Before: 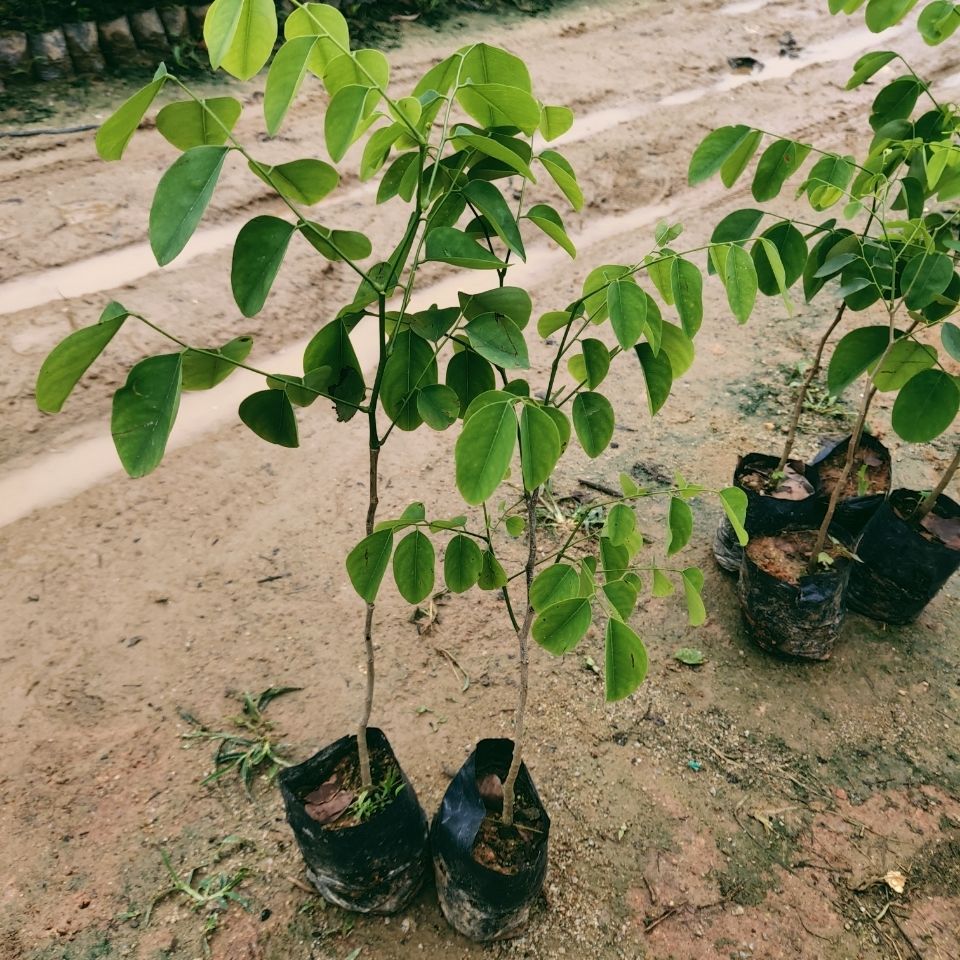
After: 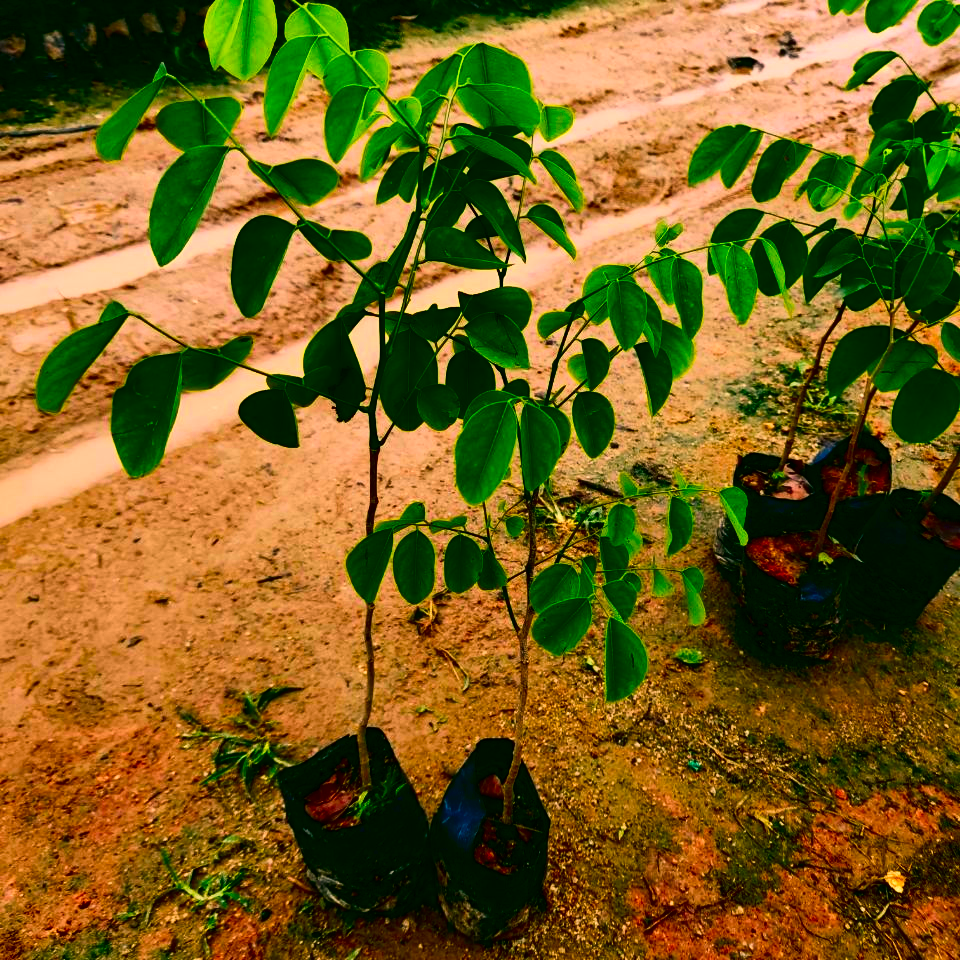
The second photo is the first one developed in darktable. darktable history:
base curve: curves: ch0 [(0, 0) (0.028, 0.03) (0.121, 0.232) (0.46, 0.748) (0.859, 0.968) (1, 1)]
contrast brightness saturation: brightness -1, saturation 1
color correction: highlights a* 11.96, highlights b* 11.58
